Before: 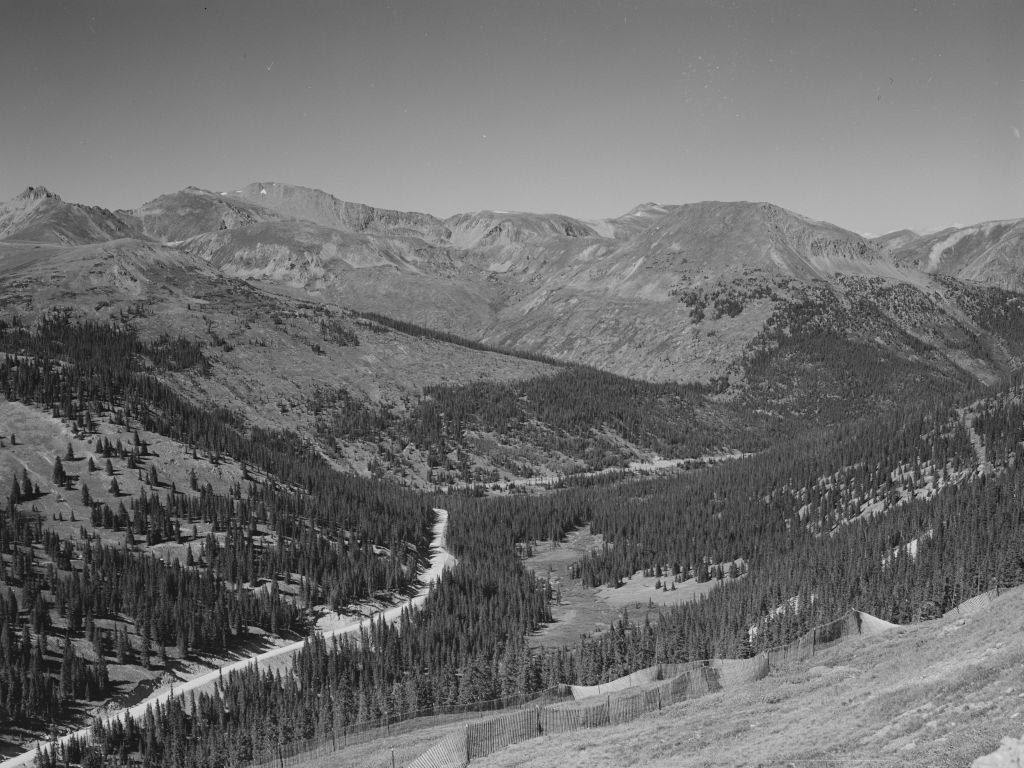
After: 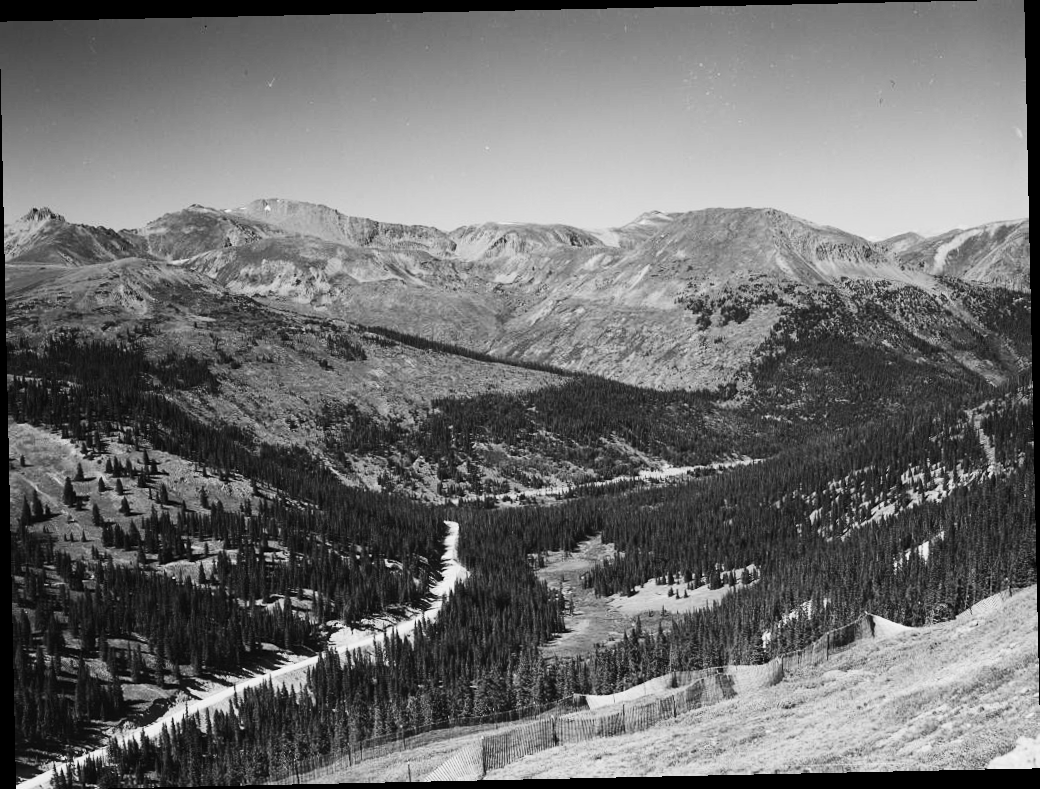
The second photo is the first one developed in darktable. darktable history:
rotate and perspective: rotation -1.24°, automatic cropping off
contrast brightness saturation: contrast 0.4, brightness 0.05, saturation 0.25
